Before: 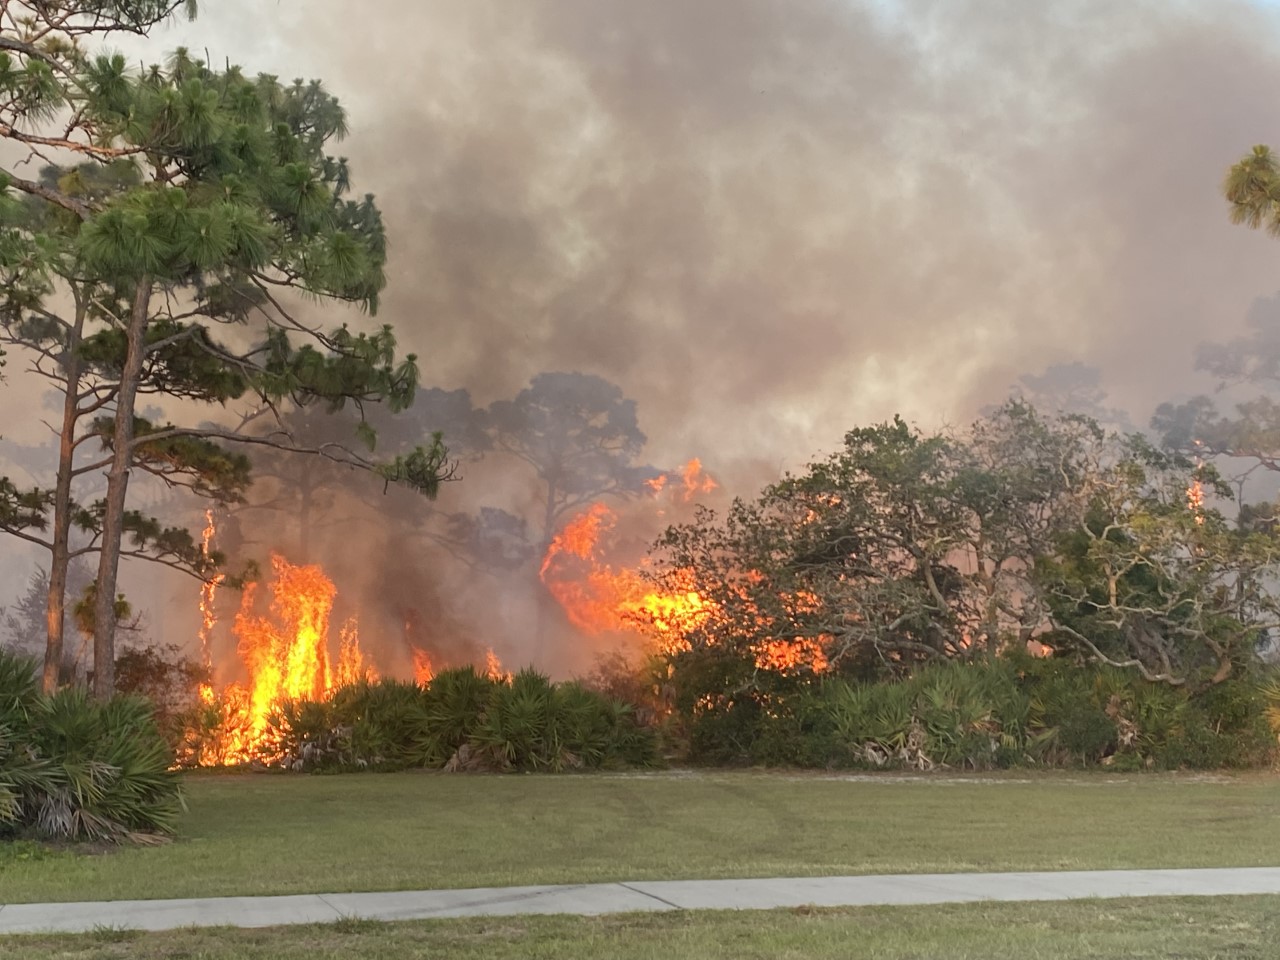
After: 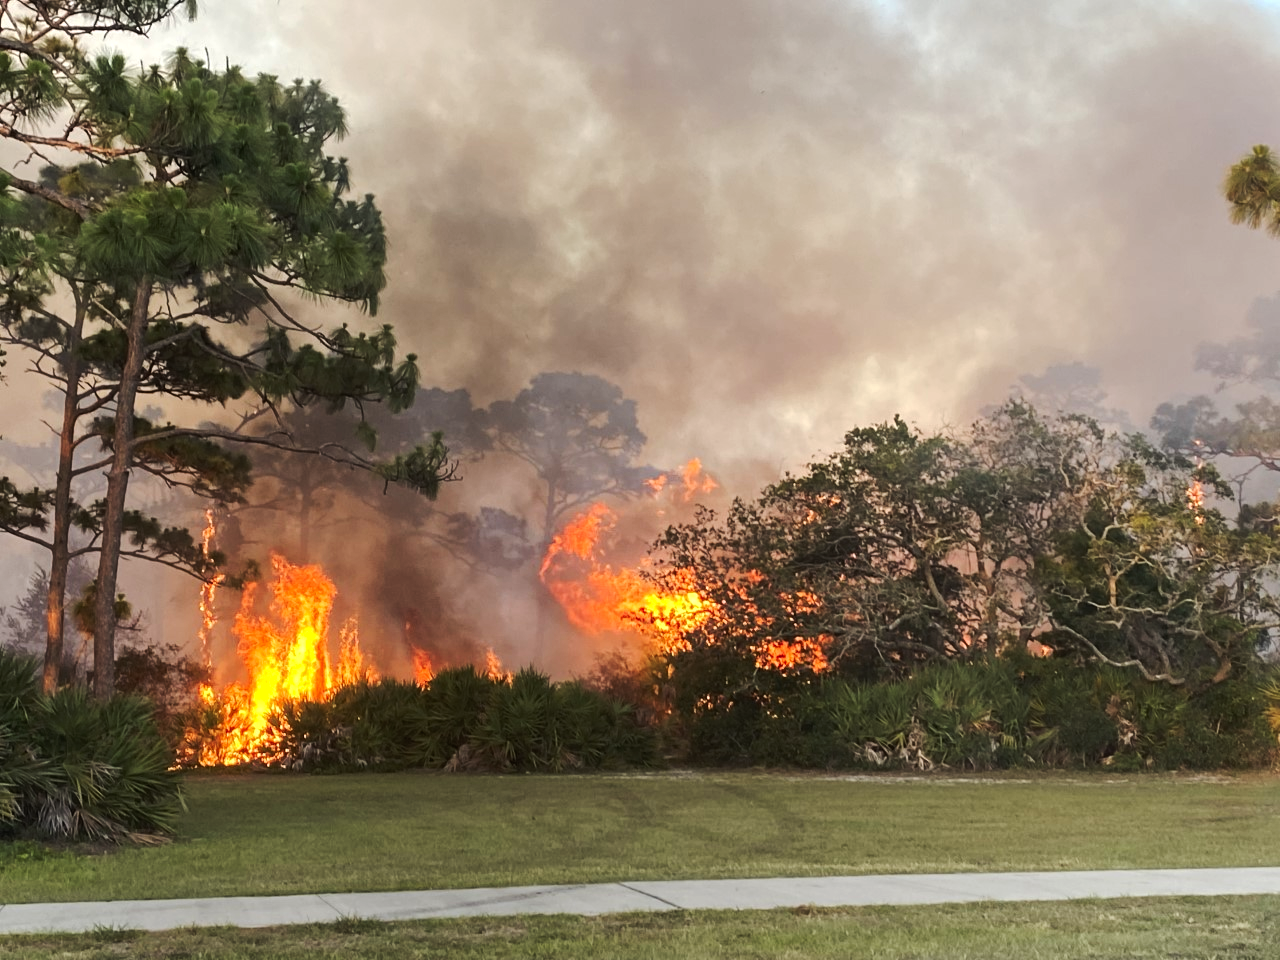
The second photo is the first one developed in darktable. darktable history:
tone equalizer: -8 EV -0.425 EV, -7 EV -0.427 EV, -6 EV -0.33 EV, -5 EV -0.211 EV, -3 EV 0.21 EV, -2 EV 0.332 EV, -1 EV 0.393 EV, +0 EV 0.446 EV, edges refinement/feathering 500, mask exposure compensation -1.57 EV, preserve details no
tone curve: curves: ch0 [(0, 0) (0.003, 0.006) (0.011, 0.01) (0.025, 0.017) (0.044, 0.029) (0.069, 0.043) (0.1, 0.064) (0.136, 0.091) (0.177, 0.128) (0.224, 0.162) (0.277, 0.206) (0.335, 0.258) (0.399, 0.324) (0.468, 0.404) (0.543, 0.499) (0.623, 0.595) (0.709, 0.693) (0.801, 0.786) (0.898, 0.883) (1, 1)], preserve colors none
